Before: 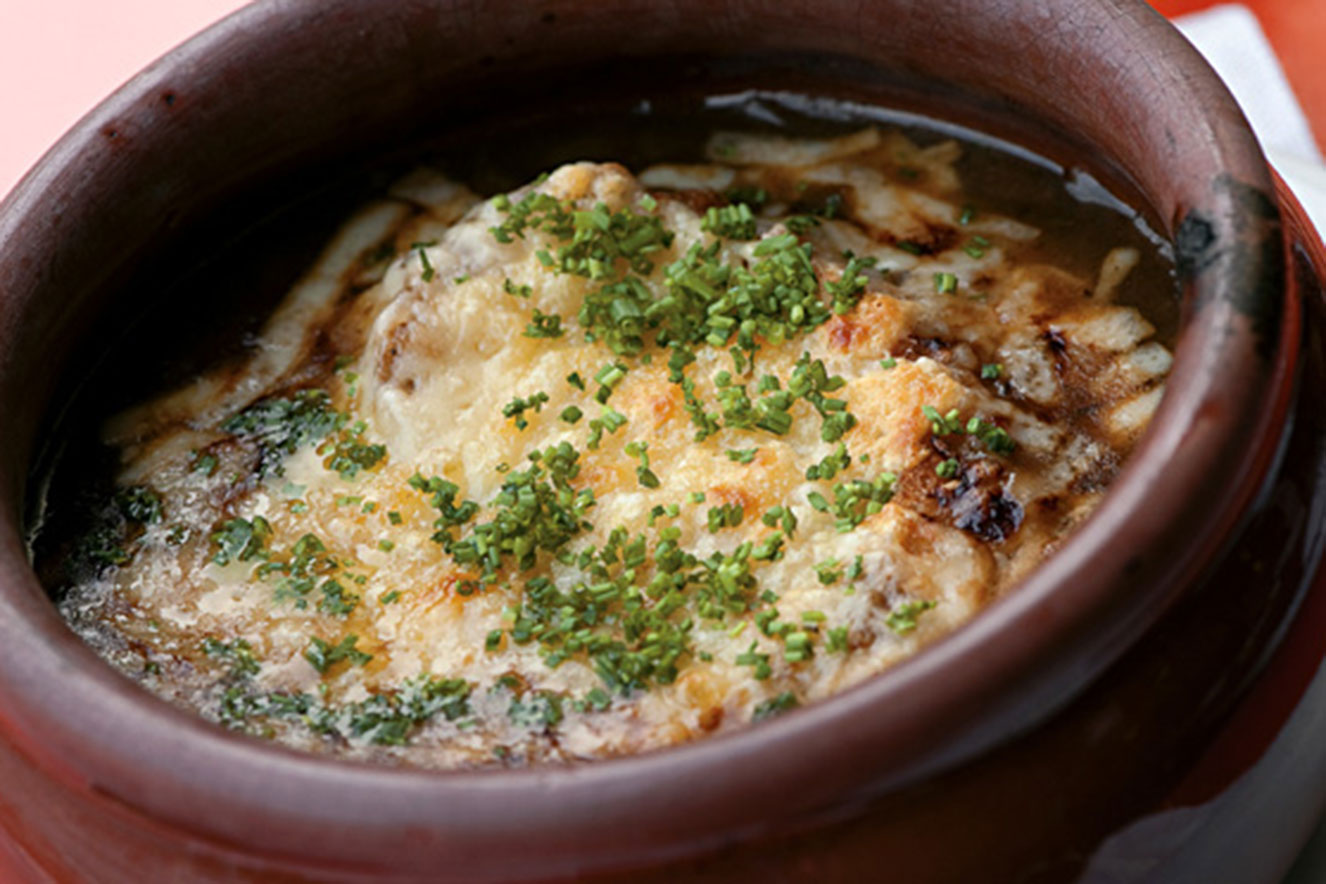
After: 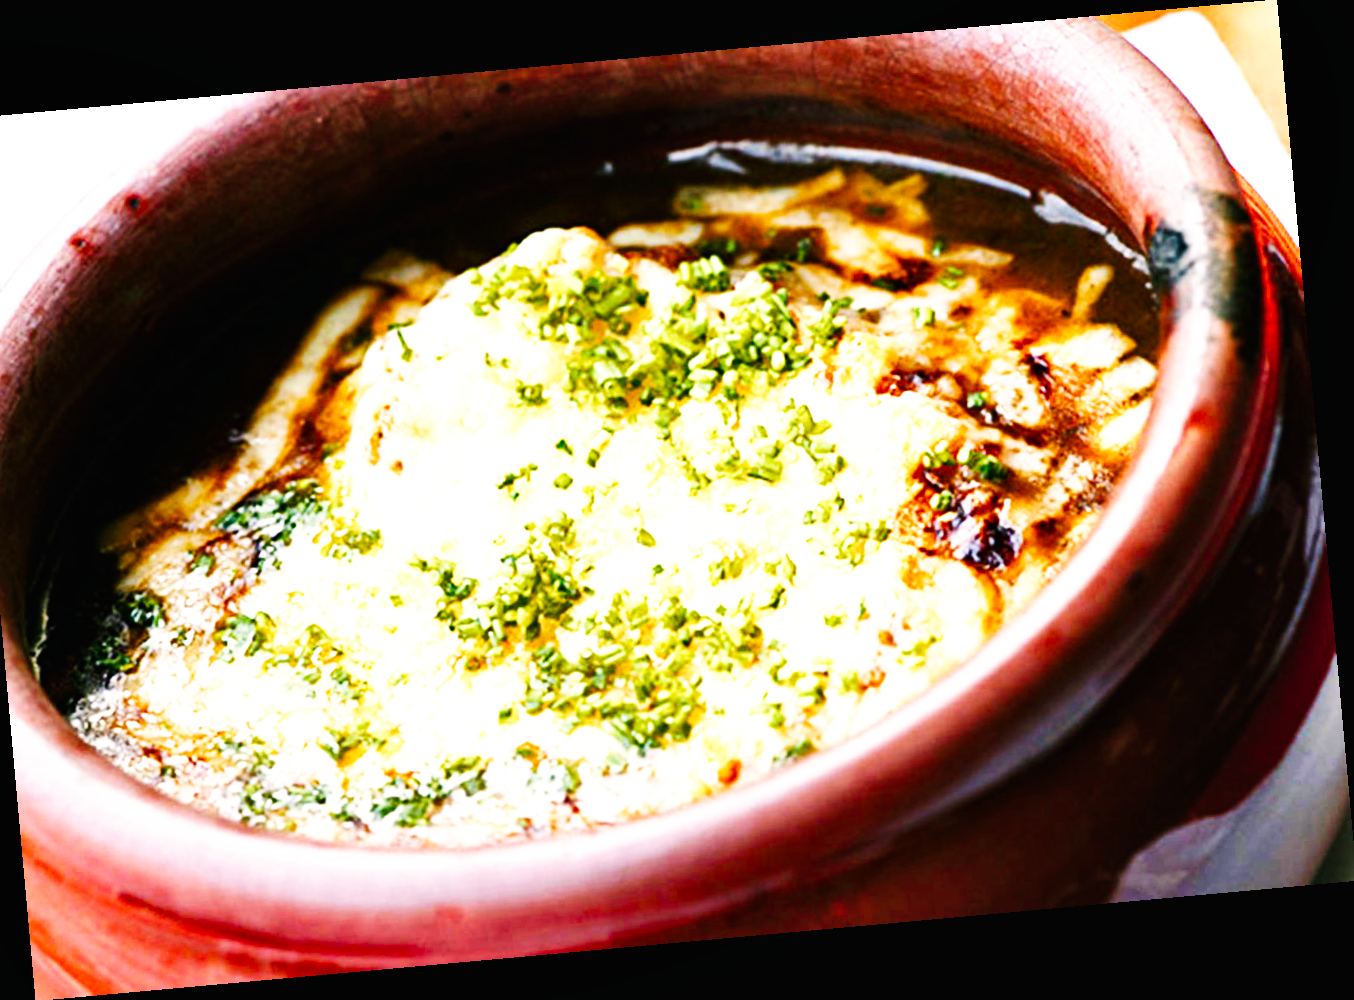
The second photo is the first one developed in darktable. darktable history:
color balance rgb: shadows lift › chroma 1%, shadows lift › hue 217.2°, power › hue 310.8°, highlights gain › chroma 2%, highlights gain › hue 44.4°, global offset › luminance 0.25%, global offset › hue 171.6°, perceptual saturation grading › global saturation 14.09%, perceptual saturation grading › highlights -30%, perceptual saturation grading › shadows 50.67%, global vibrance 25%, contrast 20%
rotate and perspective: rotation -5.2°, automatic cropping off
base curve: curves: ch0 [(0, 0) (0.007, 0.004) (0.027, 0.03) (0.046, 0.07) (0.207, 0.54) (0.442, 0.872) (0.673, 0.972) (1, 1)], preserve colors none
shadows and highlights: shadows 37.27, highlights -28.18, soften with gaussian
crop and rotate: left 3.238%
exposure: black level correction 0, exposure 1.1 EV, compensate exposure bias true, compensate highlight preservation false
